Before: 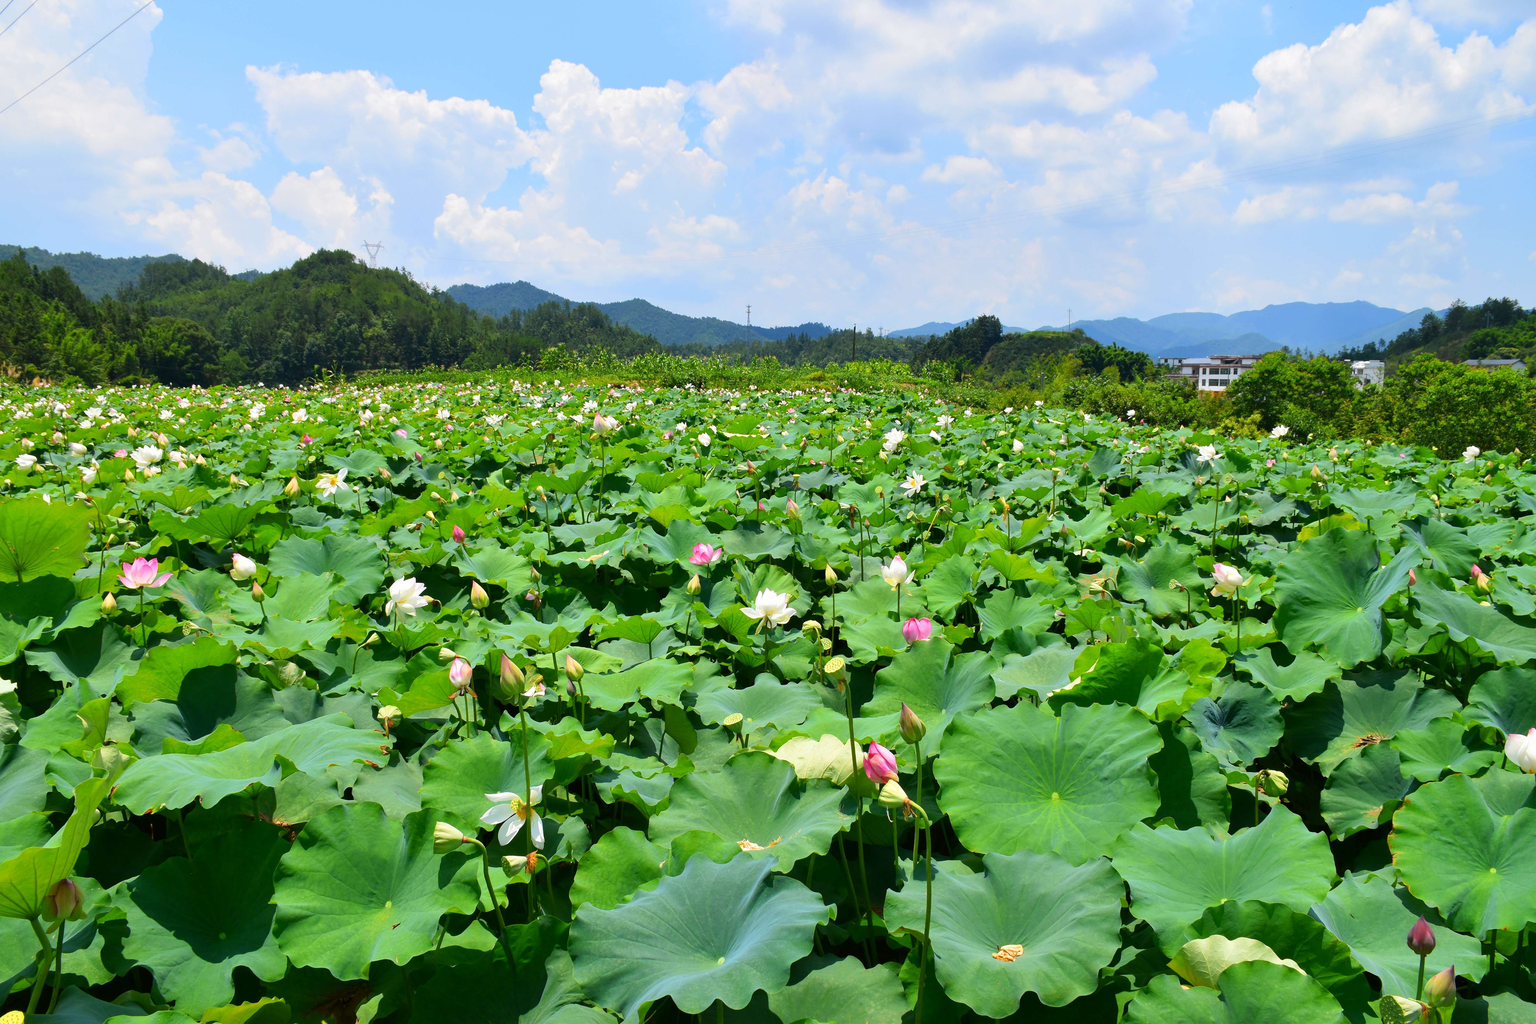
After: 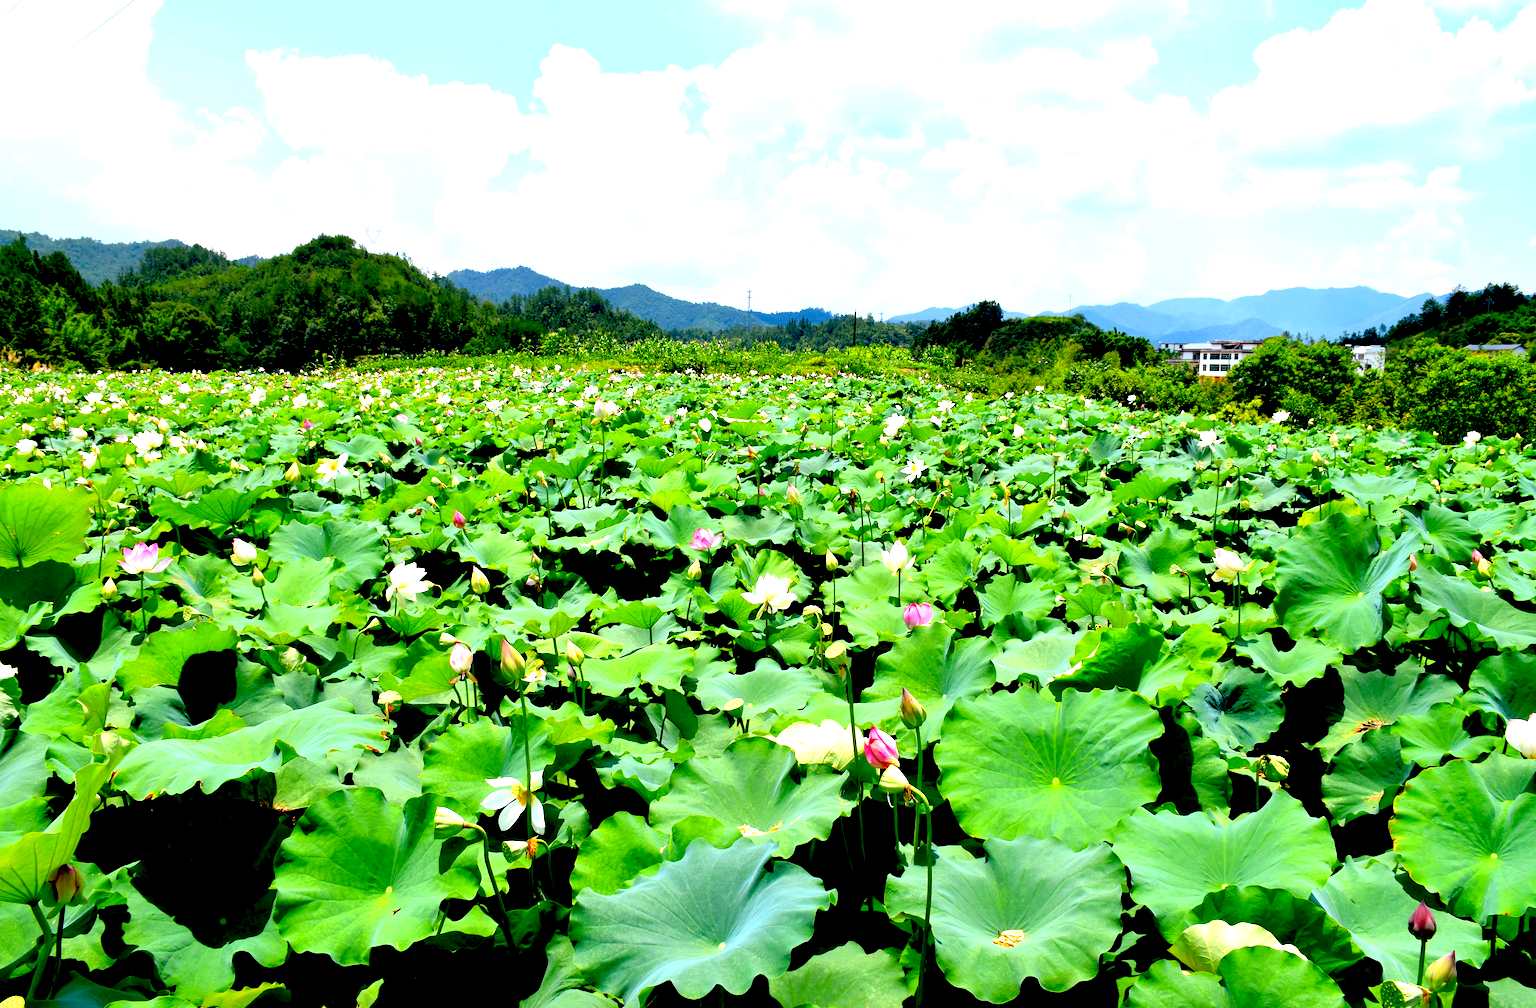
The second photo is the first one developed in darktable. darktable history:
exposure: black level correction 0.036, exposure 0.907 EV, compensate highlight preservation false
crop: top 1.52%, right 0.025%
